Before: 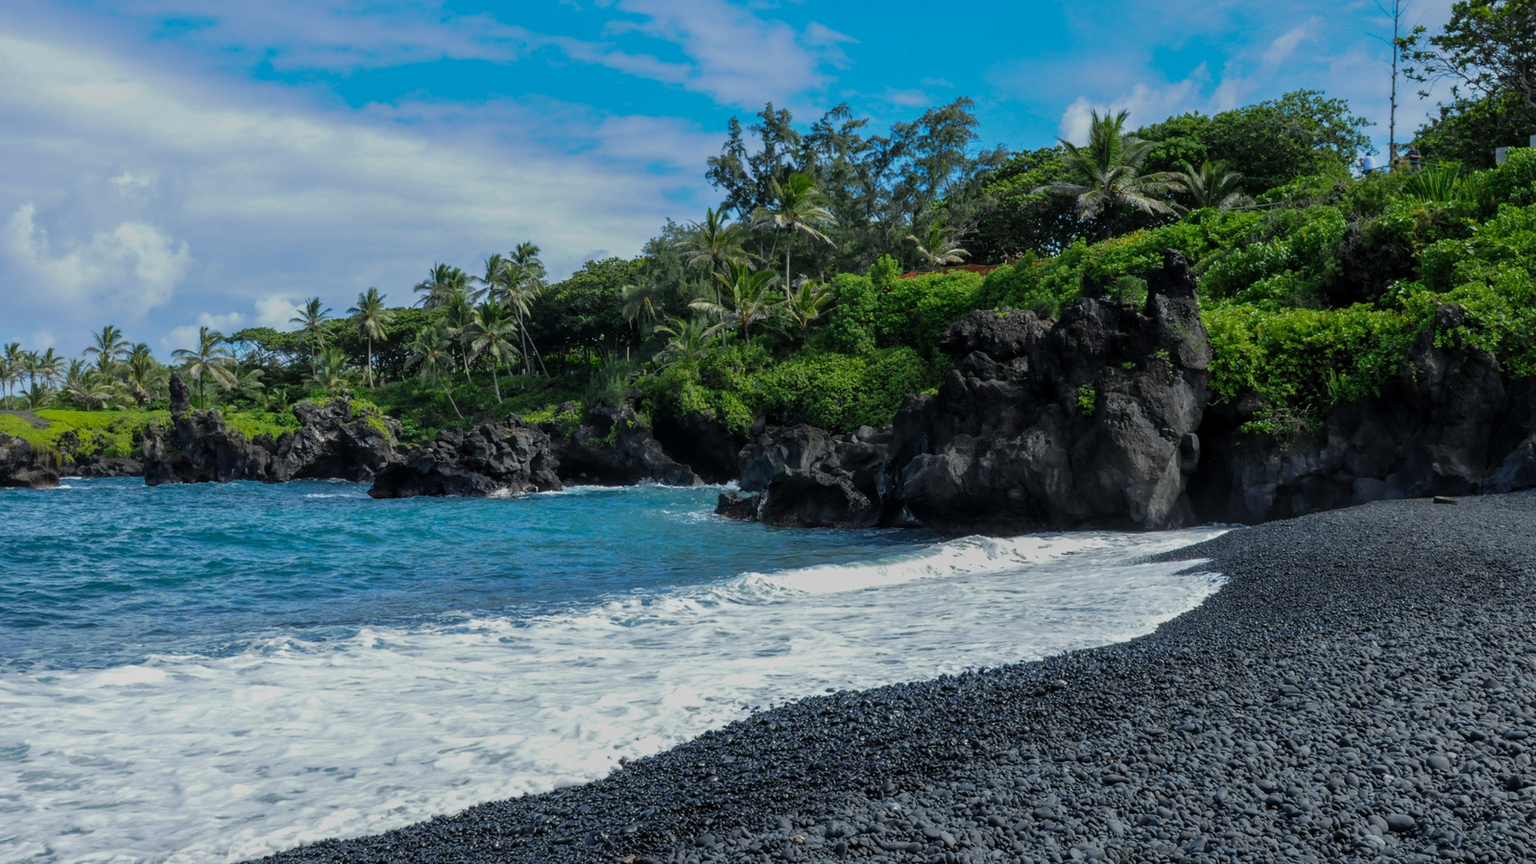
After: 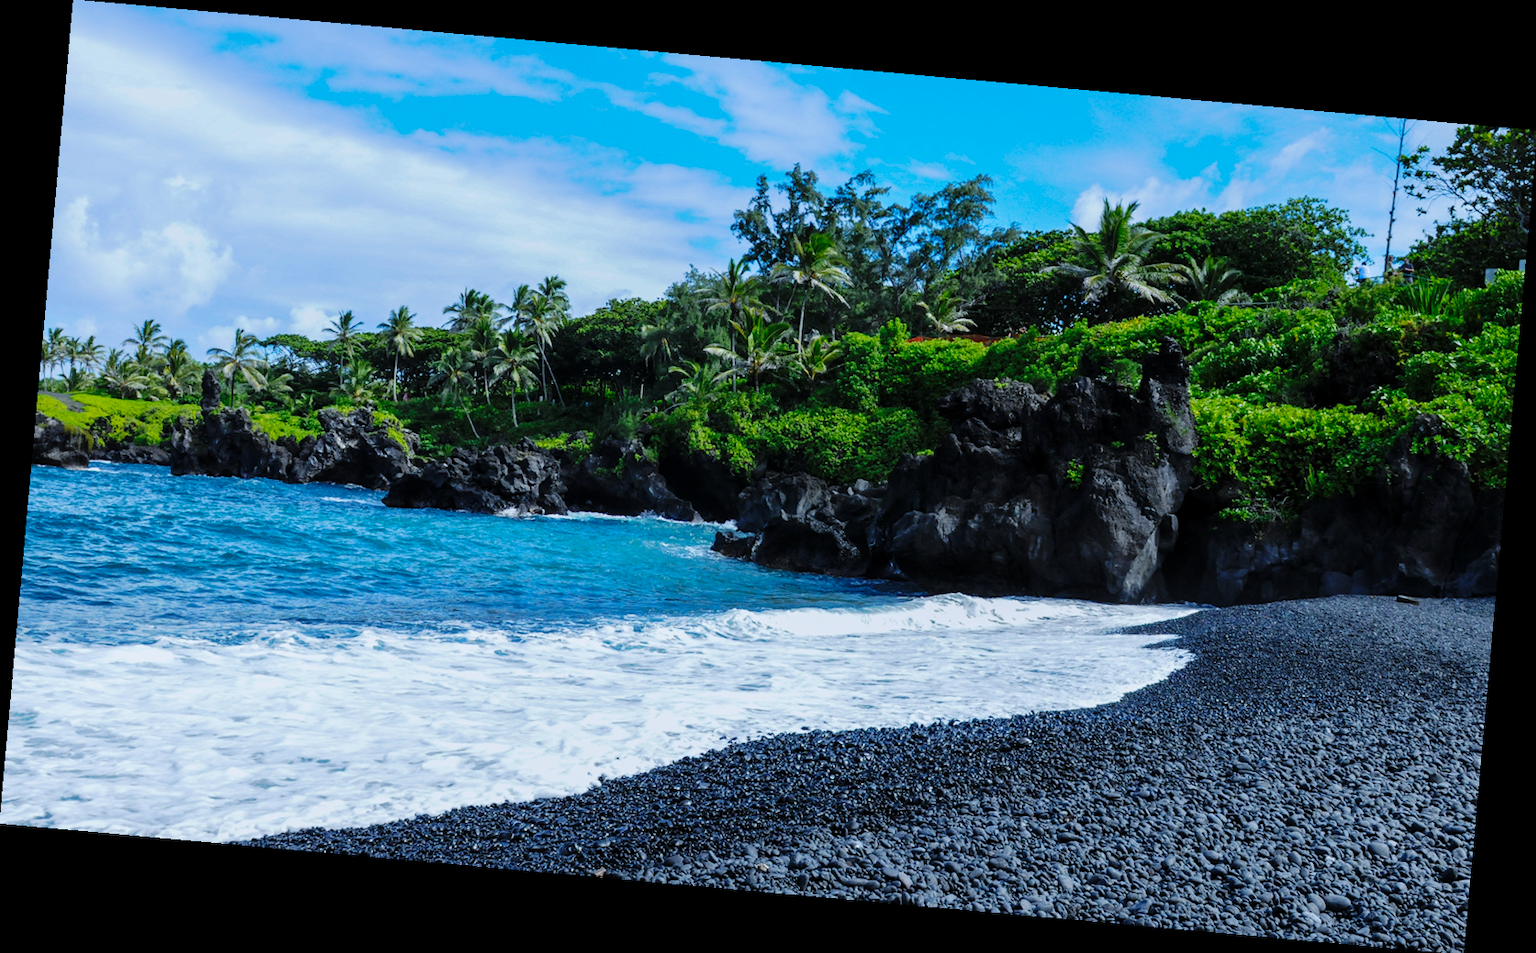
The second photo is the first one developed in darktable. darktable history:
rotate and perspective: rotation 5.12°, automatic cropping off
base curve: curves: ch0 [(0, 0) (0.036, 0.025) (0.121, 0.166) (0.206, 0.329) (0.605, 0.79) (1, 1)], preserve colors none
white balance: red 0.931, blue 1.11
tone equalizer: on, module defaults
